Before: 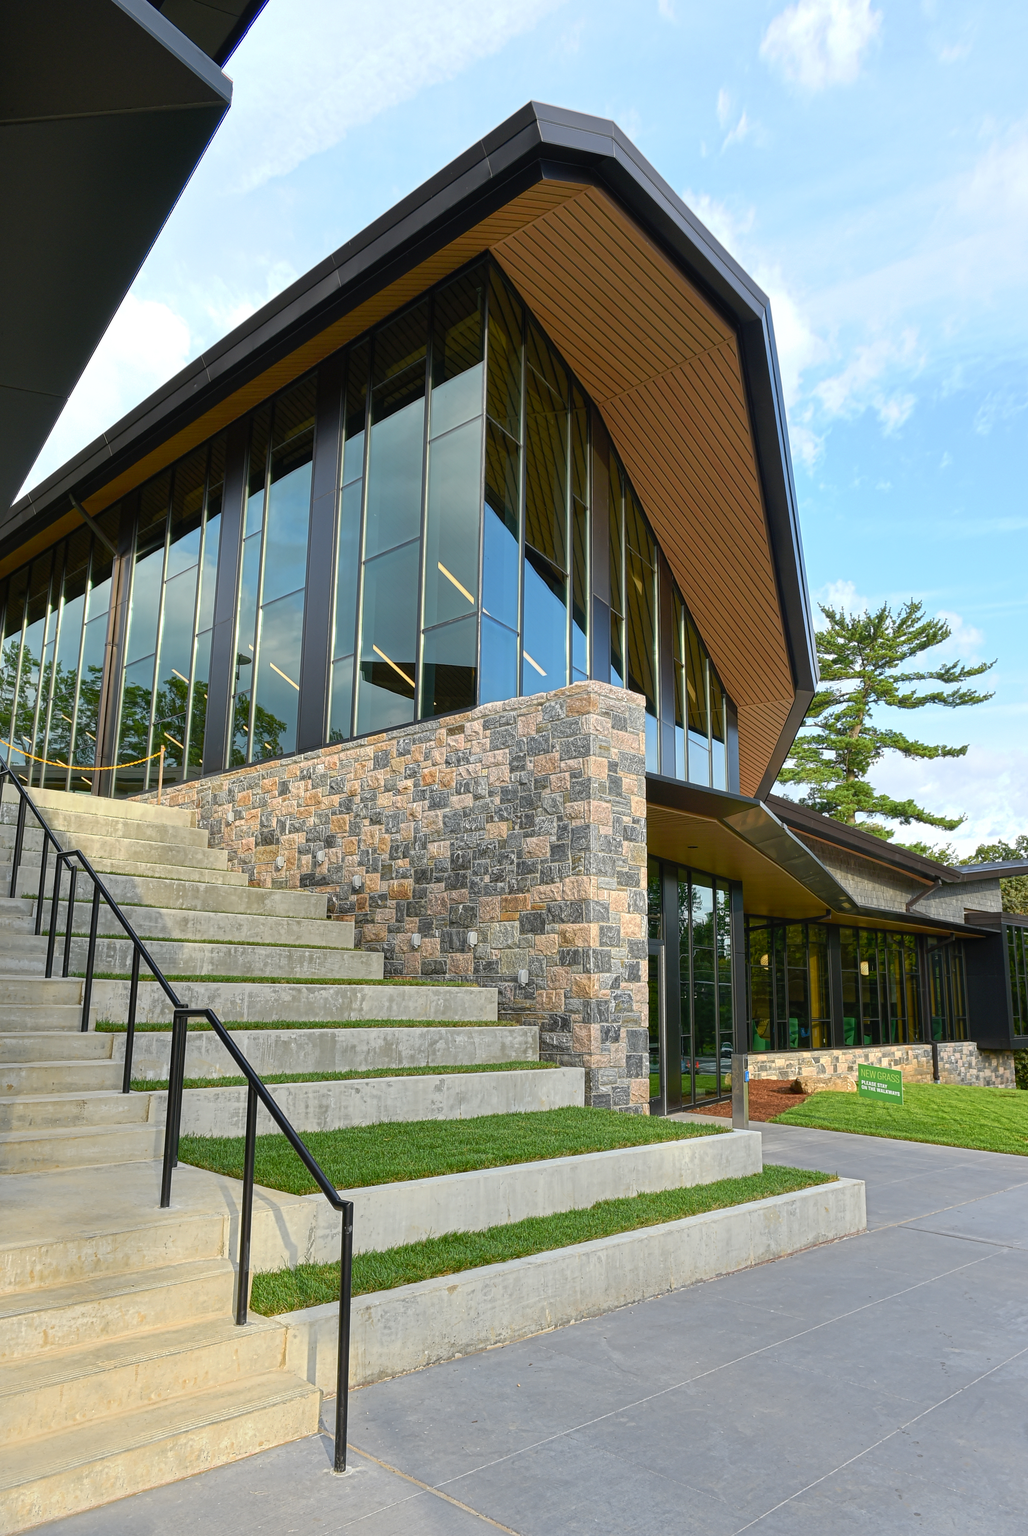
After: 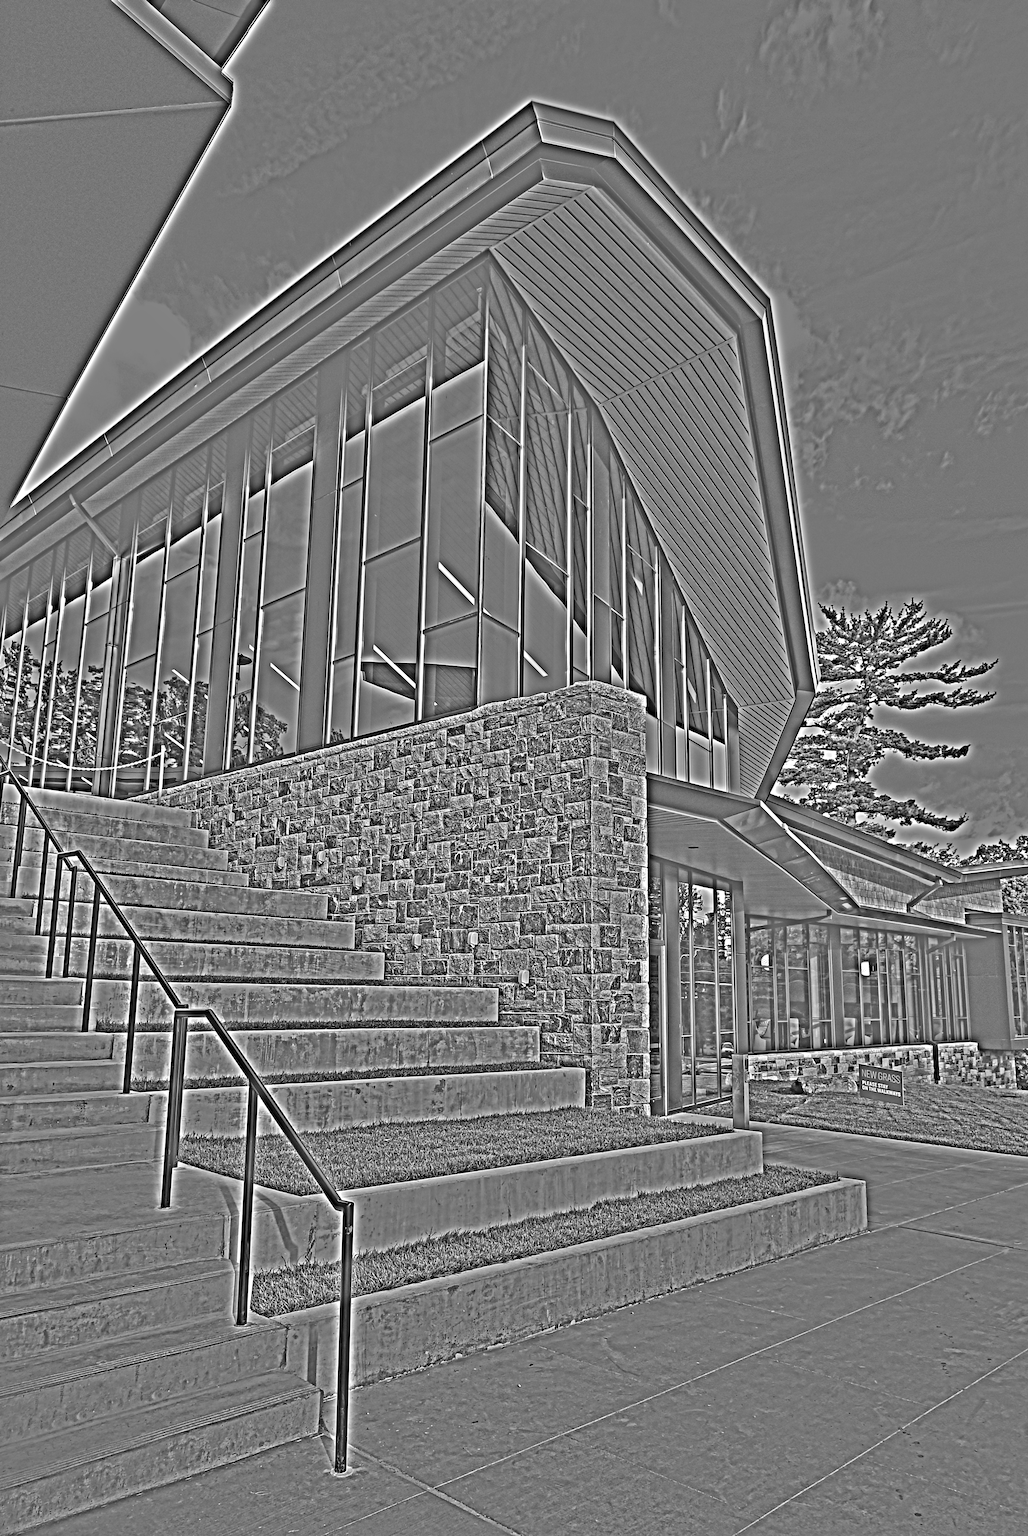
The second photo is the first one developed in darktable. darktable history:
exposure: exposure 0.078 EV, compensate highlight preservation false
highpass: sharpness 49.79%, contrast boost 49.79%
local contrast: mode bilateral grid, contrast 20, coarseness 50, detail 140%, midtone range 0.2
